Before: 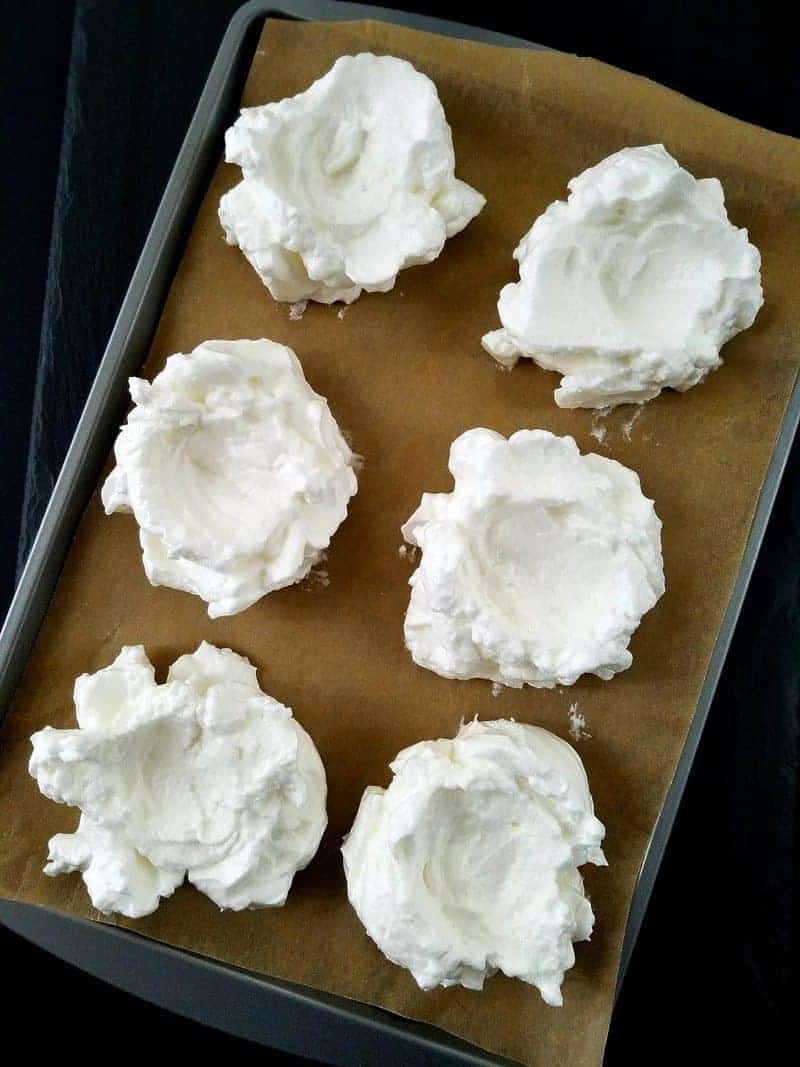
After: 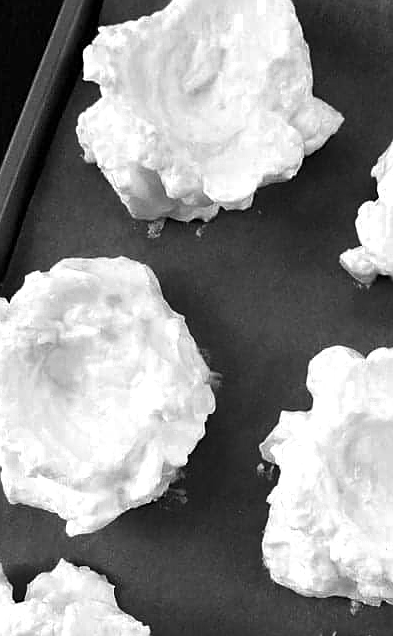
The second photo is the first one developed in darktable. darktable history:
crop: left 17.83%, top 7.738%, right 32.976%, bottom 32.651%
sharpen: on, module defaults
color zones: curves: ch0 [(0.002, 0.589) (0.107, 0.484) (0.146, 0.249) (0.217, 0.352) (0.309, 0.525) (0.39, 0.404) (0.455, 0.169) (0.597, 0.055) (0.724, 0.212) (0.775, 0.691) (0.869, 0.571) (1, 0.587)]; ch1 [(0, 0) (0.143, 0) (0.286, 0) (0.429, 0) (0.571, 0) (0.714, 0) (0.857, 0)], mix 25.03%
tone equalizer: -8 EV -0.001 EV, -7 EV 0.003 EV, -6 EV -0.003 EV, -5 EV -0.014 EV, -4 EV -0.061 EV, -3 EV -0.206 EV, -2 EV -0.273 EV, -1 EV 0.1 EV, +0 EV 0.302 EV
